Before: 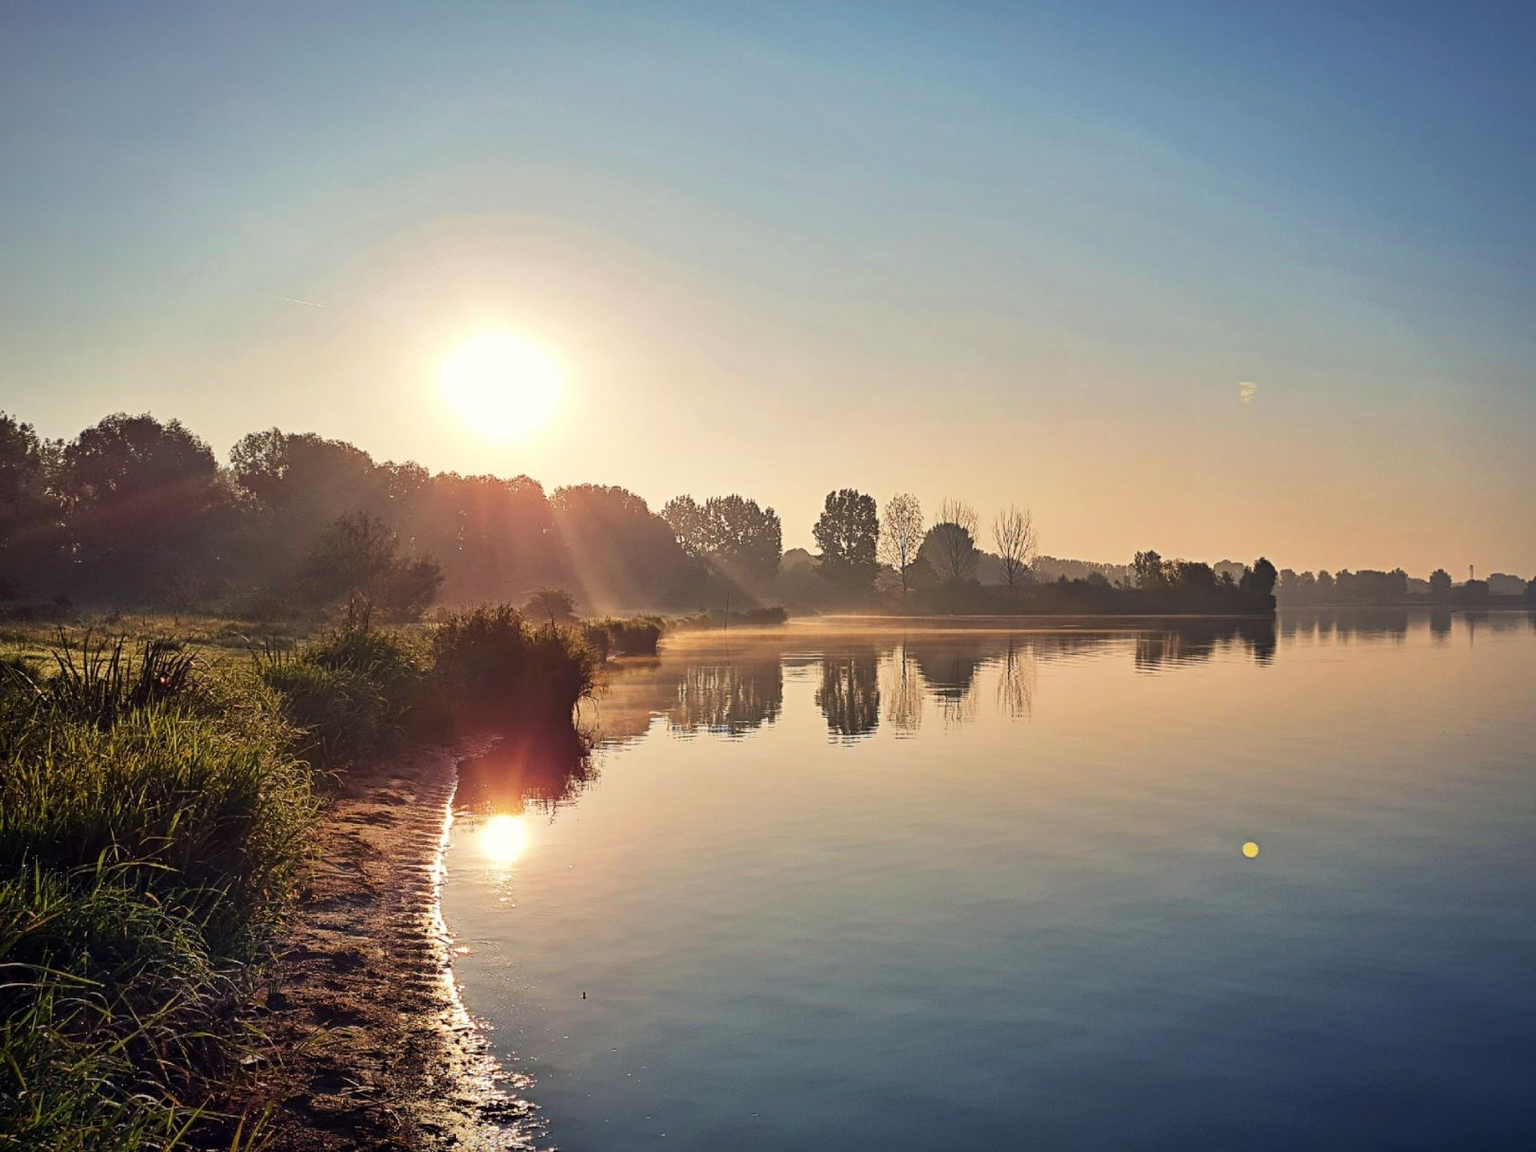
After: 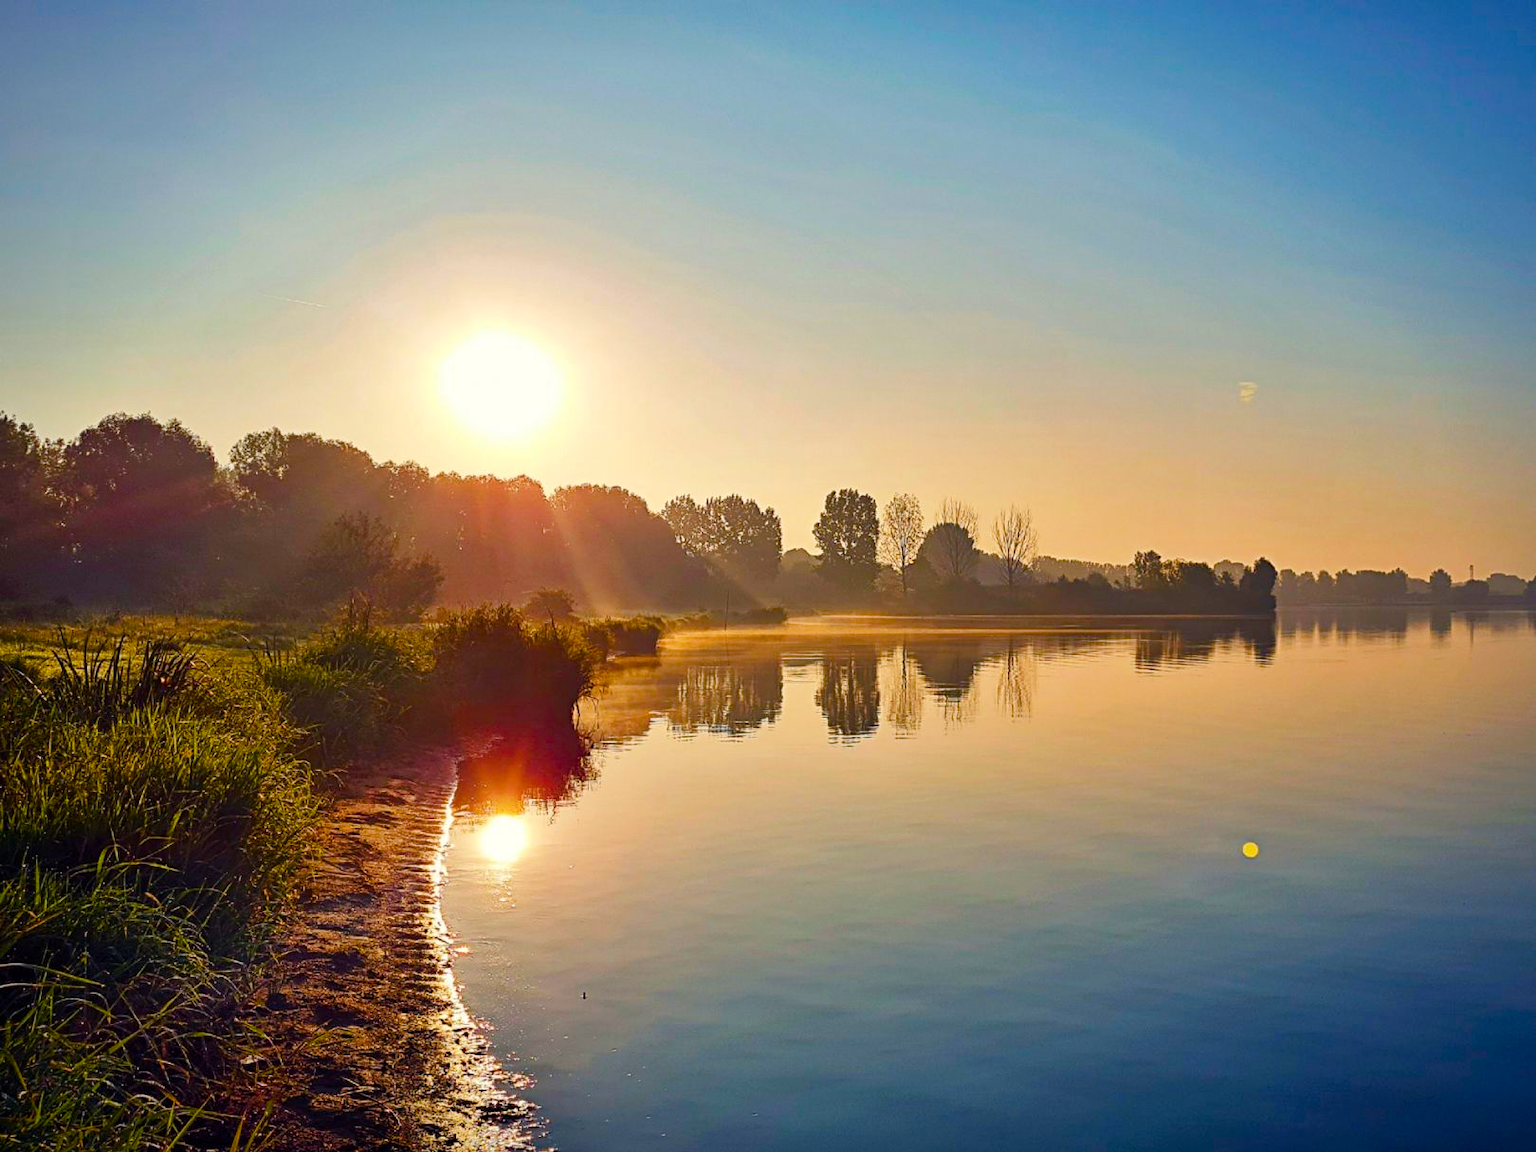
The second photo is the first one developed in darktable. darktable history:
color balance rgb: perceptual saturation grading › global saturation 34.999%, perceptual saturation grading › highlights -29.877%, perceptual saturation grading › shadows 35.525%, global vibrance 40.437%
